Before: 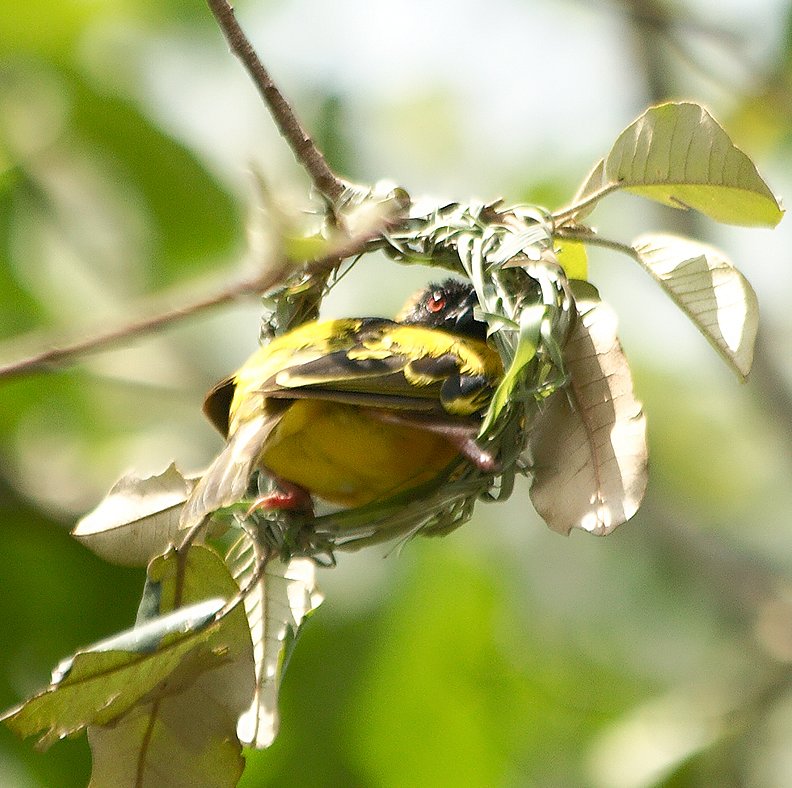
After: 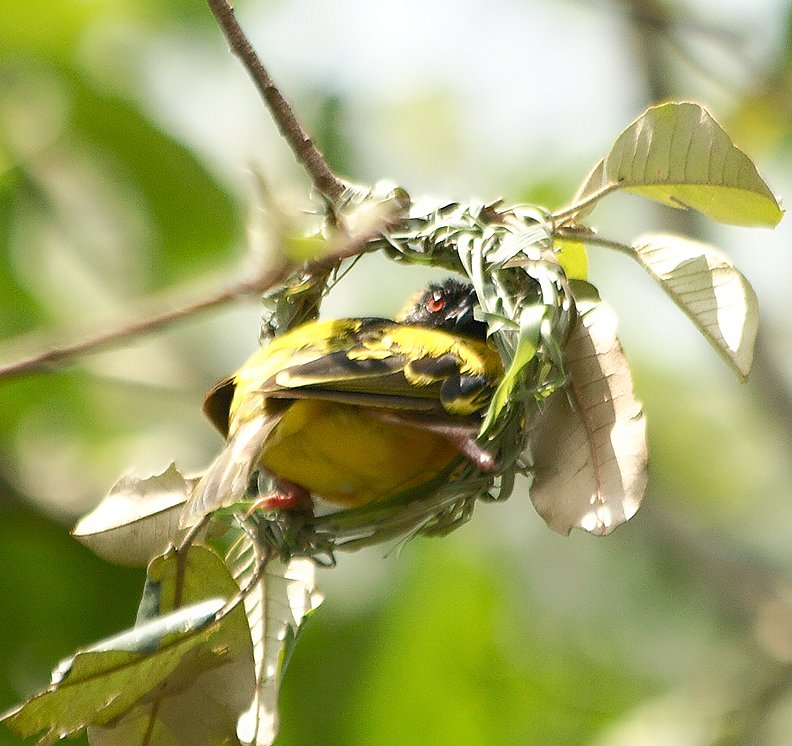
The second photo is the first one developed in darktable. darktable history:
crop and rotate: top 0.006%, bottom 5.208%
